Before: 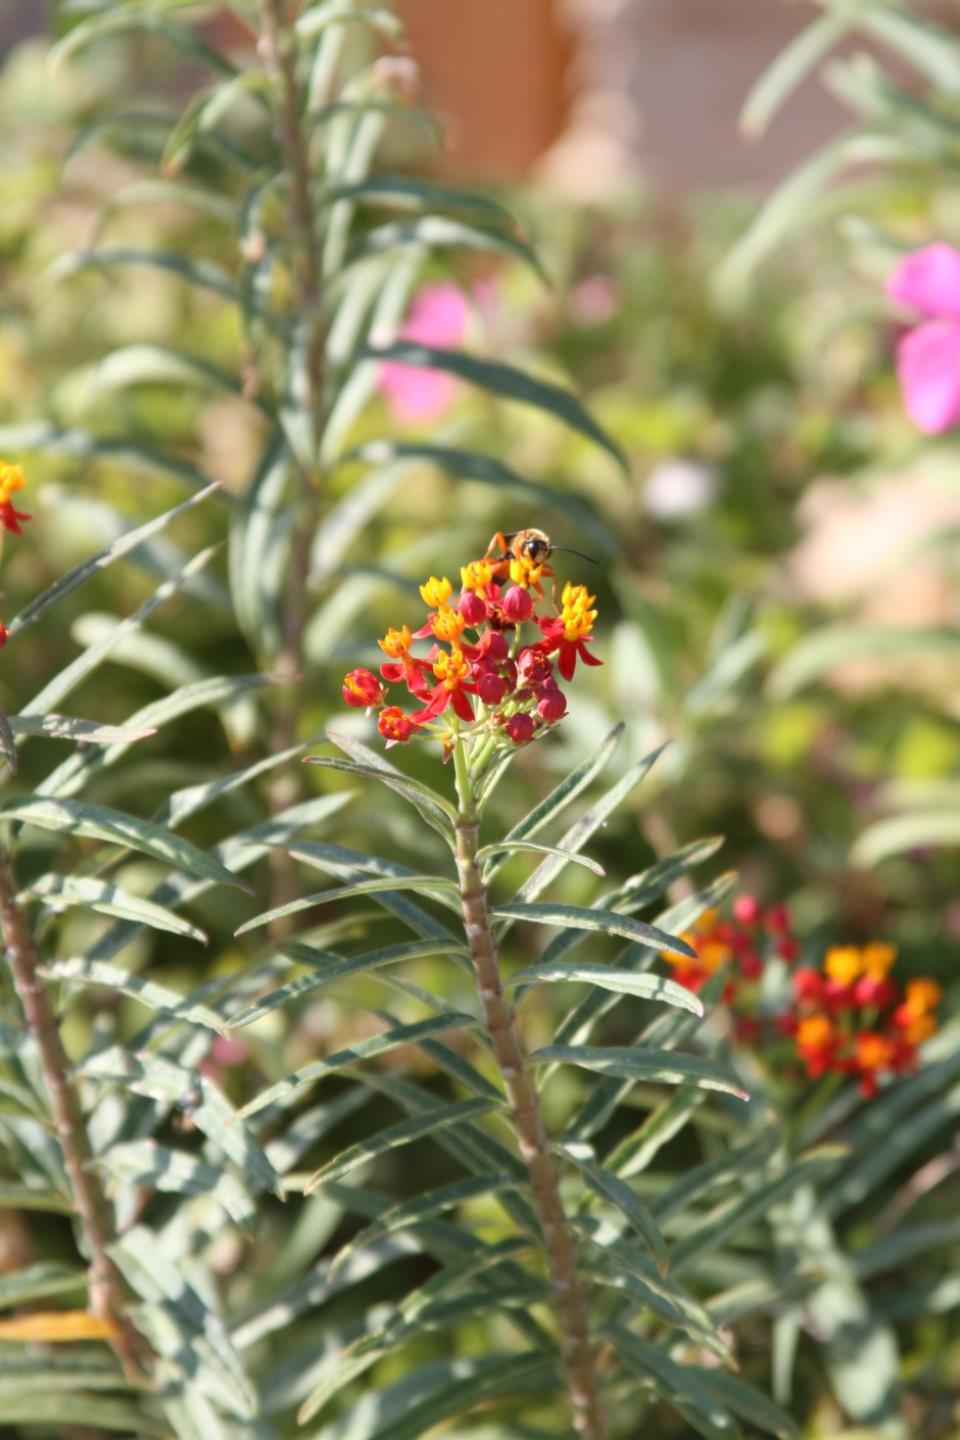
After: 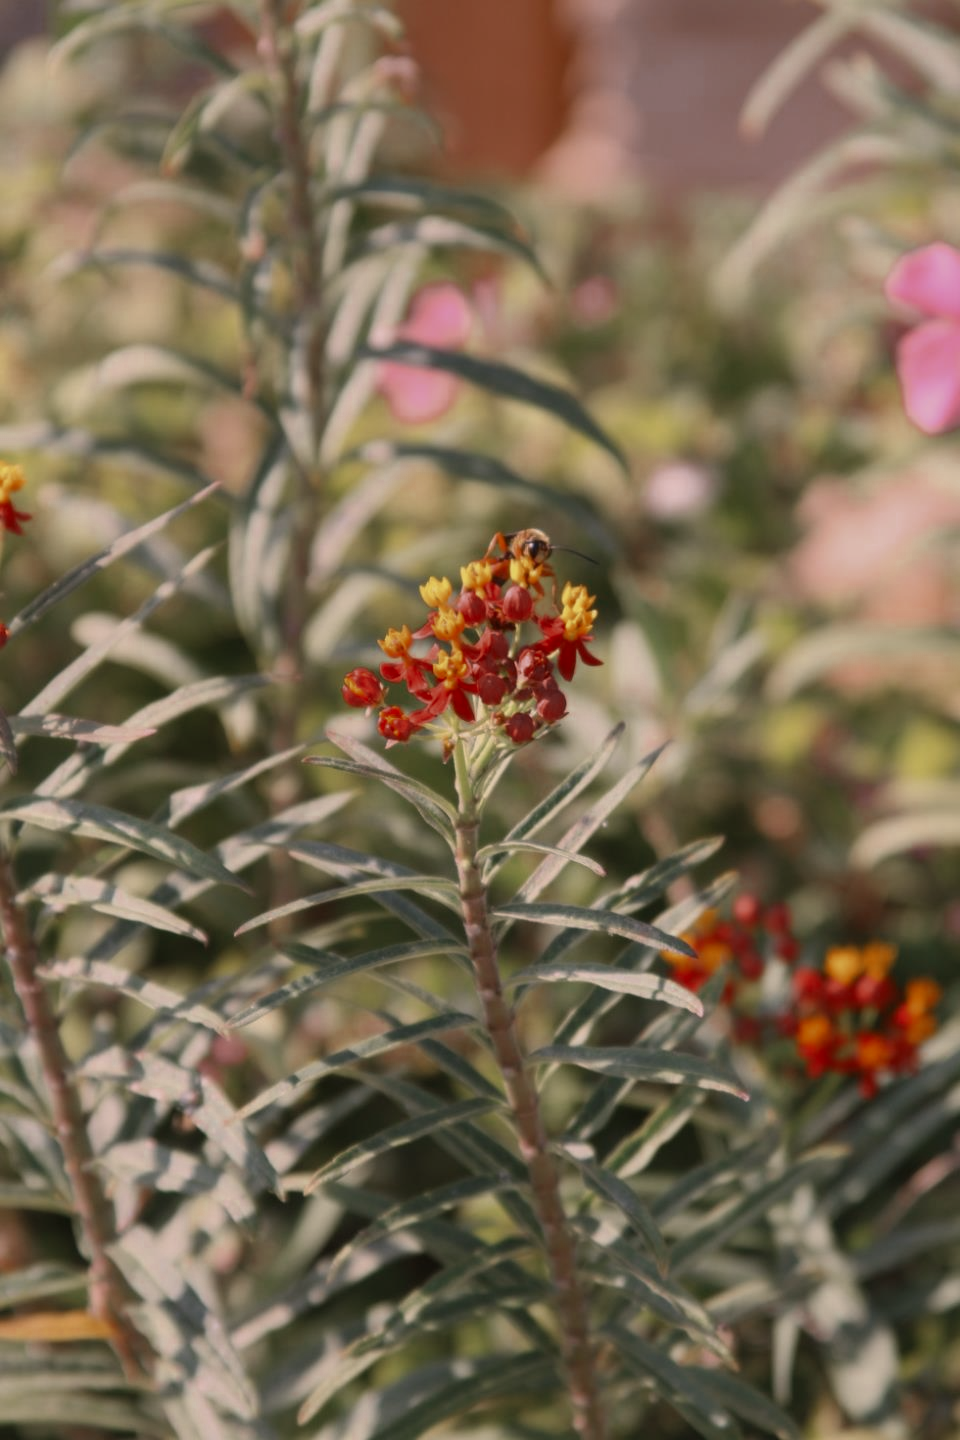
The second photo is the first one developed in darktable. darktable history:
exposure: exposure -0.582 EV, compensate highlight preservation false
color zones: curves: ch0 [(0, 0.5) (0.125, 0.4) (0.25, 0.5) (0.375, 0.4) (0.5, 0.4) (0.625, 0.35) (0.75, 0.35) (0.875, 0.5)]; ch1 [(0, 0.35) (0.125, 0.45) (0.25, 0.35) (0.375, 0.35) (0.5, 0.35) (0.625, 0.35) (0.75, 0.45) (0.875, 0.35)]; ch2 [(0, 0.6) (0.125, 0.5) (0.25, 0.5) (0.375, 0.6) (0.5, 0.6) (0.625, 0.5) (0.75, 0.5) (0.875, 0.5)]
color correction: highlights a* 14.52, highlights b* 4.84
